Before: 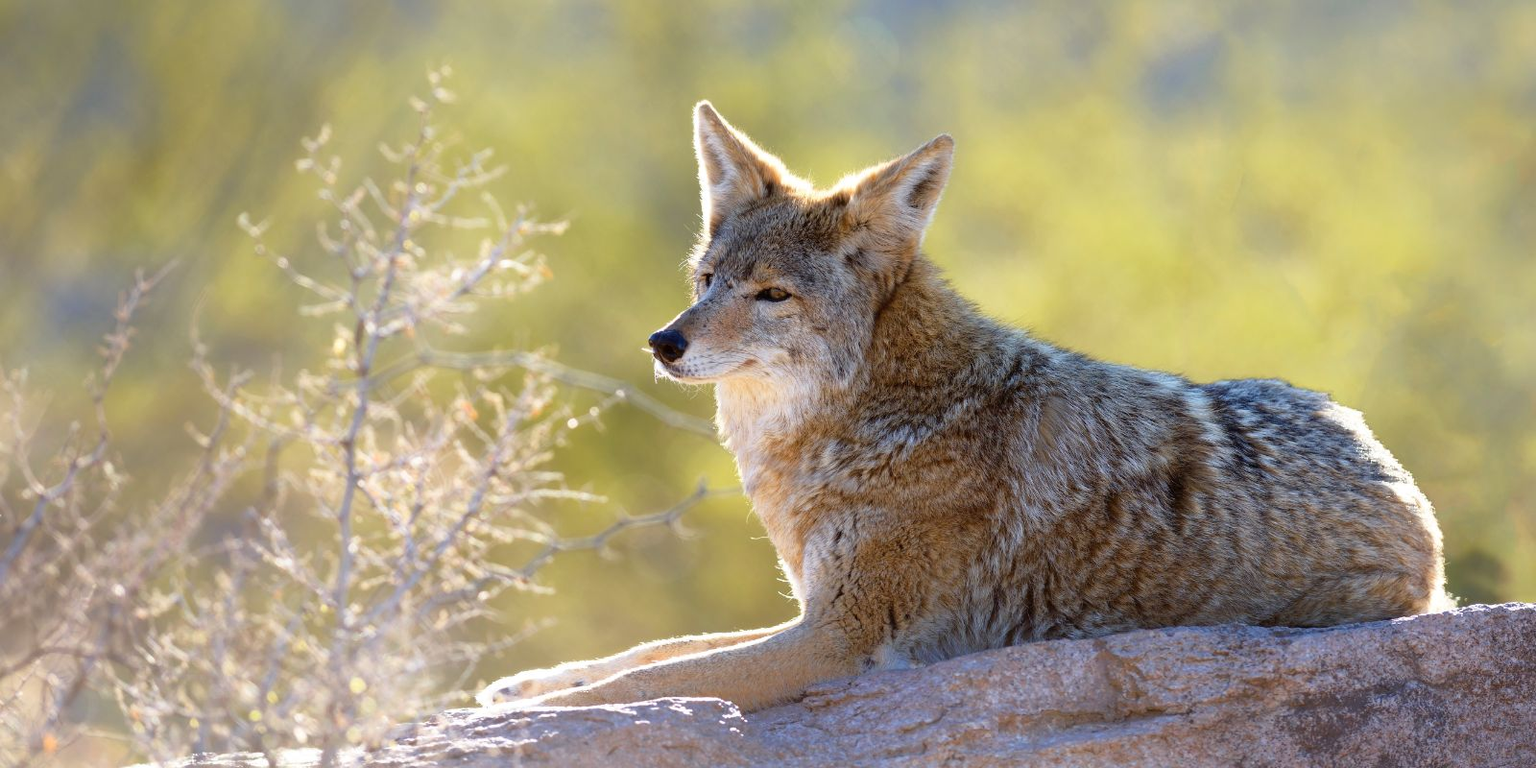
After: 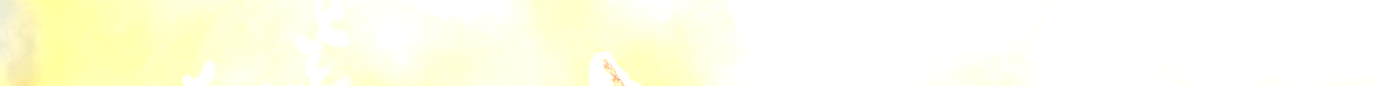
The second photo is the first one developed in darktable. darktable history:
crop and rotate: left 9.644%, top 9.491%, right 6.021%, bottom 80.509%
tone equalizer: -8 EV -1.08 EV, -7 EV -1.01 EV, -6 EV -0.867 EV, -5 EV -0.578 EV, -3 EV 0.578 EV, -2 EV 0.867 EV, -1 EV 1.01 EV, +0 EV 1.08 EV, edges refinement/feathering 500, mask exposure compensation -1.57 EV, preserve details no
exposure: black level correction 0, exposure 1.1 EV, compensate exposure bias true, compensate highlight preservation false
contrast equalizer: y [[0.524, 0.538, 0.547, 0.548, 0.538, 0.524], [0.5 ×6], [0.5 ×6], [0 ×6], [0 ×6]]
rotate and perspective: rotation 2.27°, automatic cropping off
